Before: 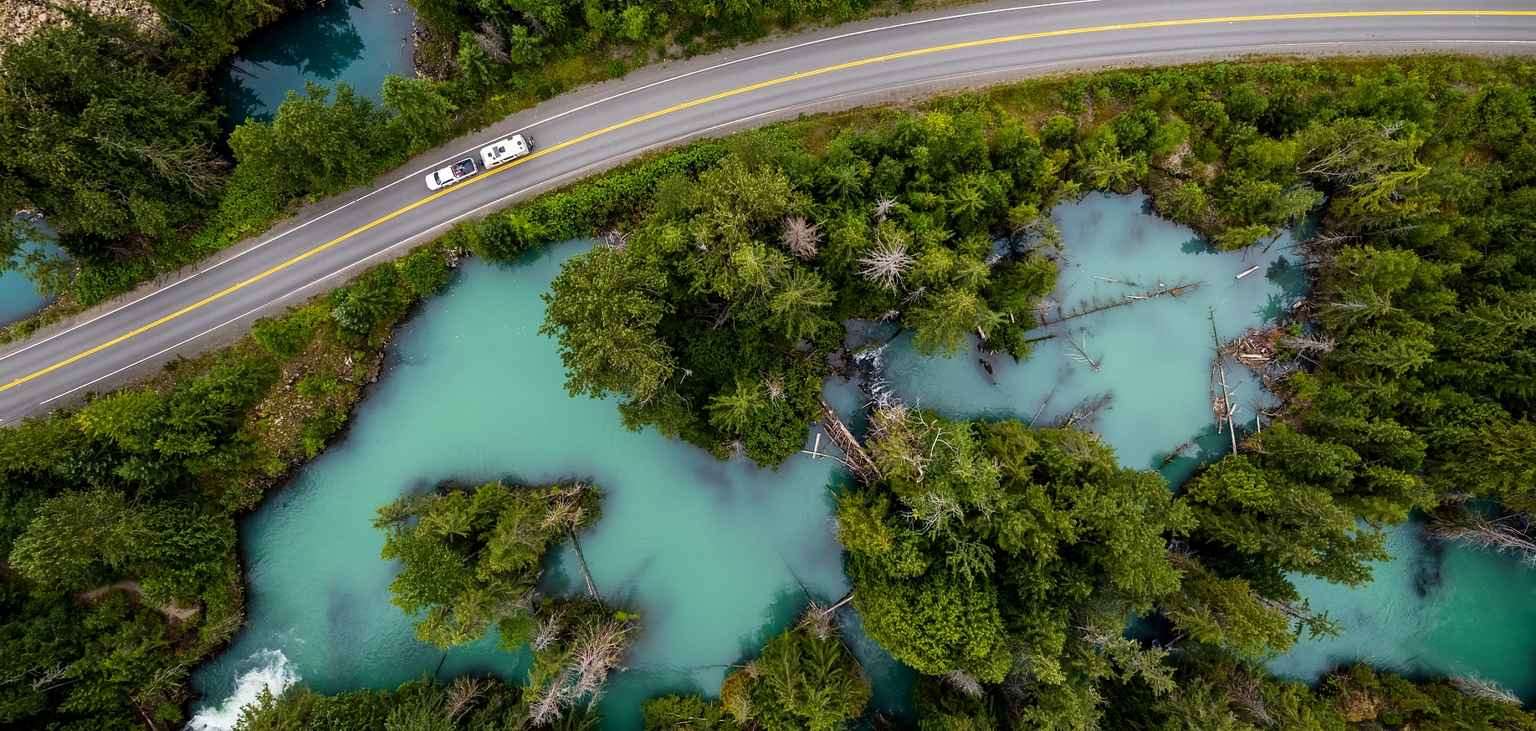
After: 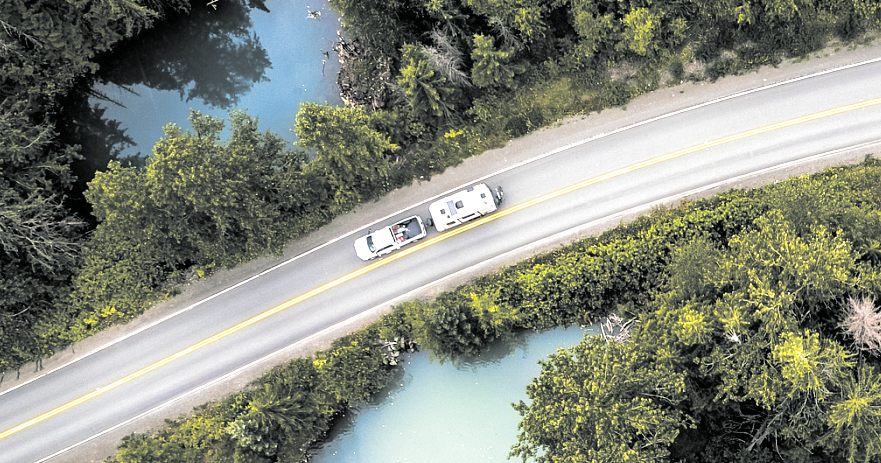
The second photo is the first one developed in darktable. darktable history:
crop and rotate: left 10.817%, top 0.062%, right 47.194%, bottom 53.626%
tone equalizer: on, module defaults
exposure: black level correction 0, exposure 1.379 EV, compensate exposure bias true, compensate highlight preservation false
split-toning: shadows › hue 190.8°, shadows › saturation 0.05, highlights › hue 54°, highlights › saturation 0.05, compress 0%
tone curve: curves: ch0 [(0, 0) (0.07, 0.052) (0.23, 0.254) (0.486, 0.53) (0.822, 0.825) (0.994, 0.955)]; ch1 [(0, 0) (0.226, 0.261) (0.379, 0.442) (0.469, 0.472) (0.495, 0.495) (0.514, 0.504) (0.561, 0.568) (0.59, 0.612) (1, 1)]; ch2 [(0, 0) (0.269, 0.299) (0.459, 0.441) (0.498, 0.499) (0.523, 0.52) (0.586, 0.569) (0.635, 0.617) (0.659, 0.681) (0.718, 0.764) (1, 1)], color space Lab, independent channels, preserve colors none
